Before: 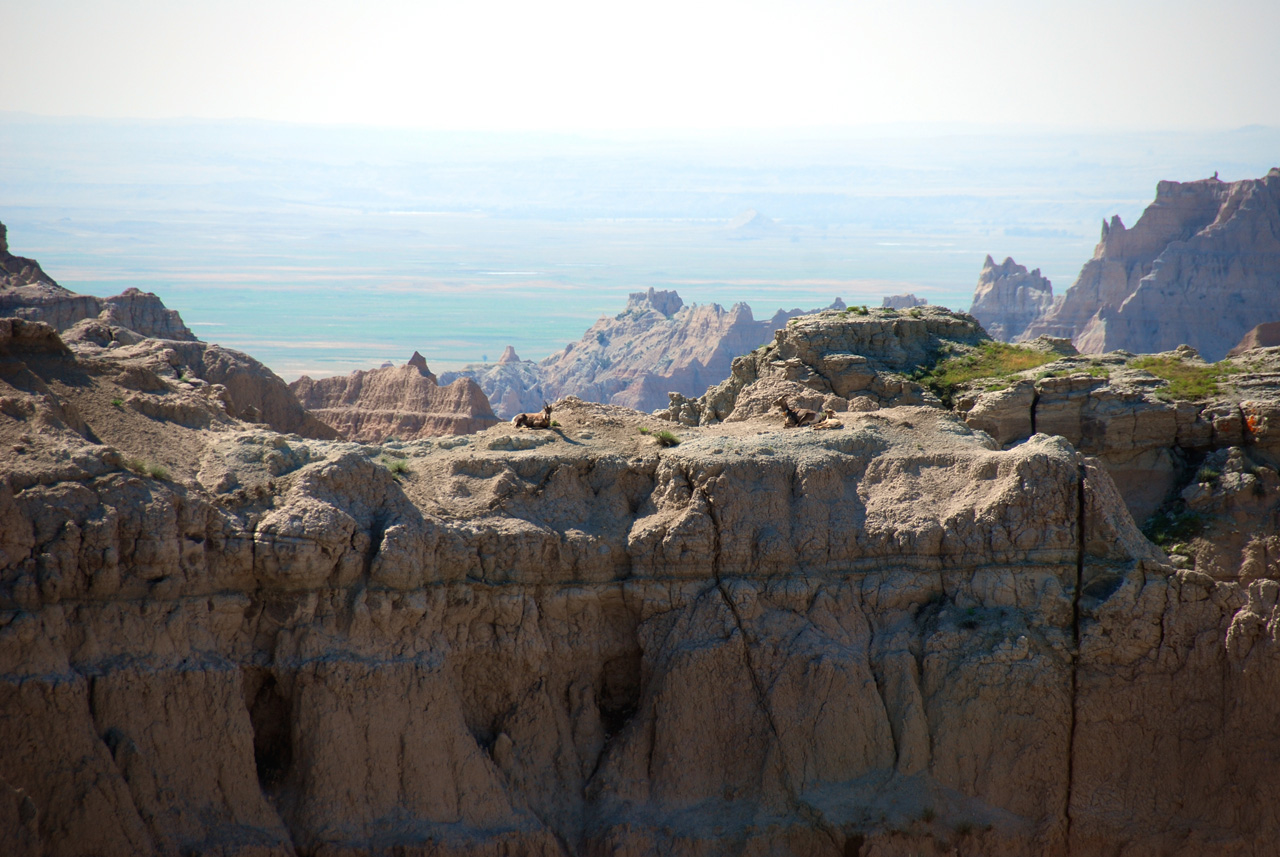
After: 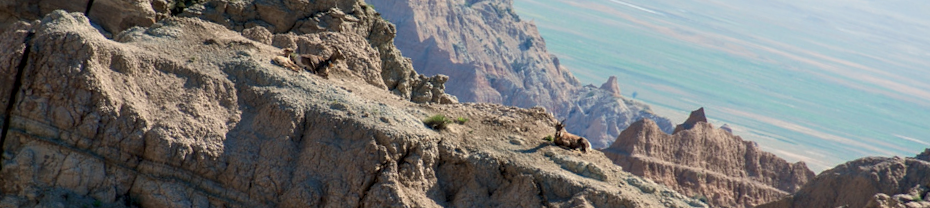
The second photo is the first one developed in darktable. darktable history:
local contrast: detail 130%
crop and rotate: angle 16.12°, top 30.835%, bottom 35.653%
graduated density: on, module defaults
